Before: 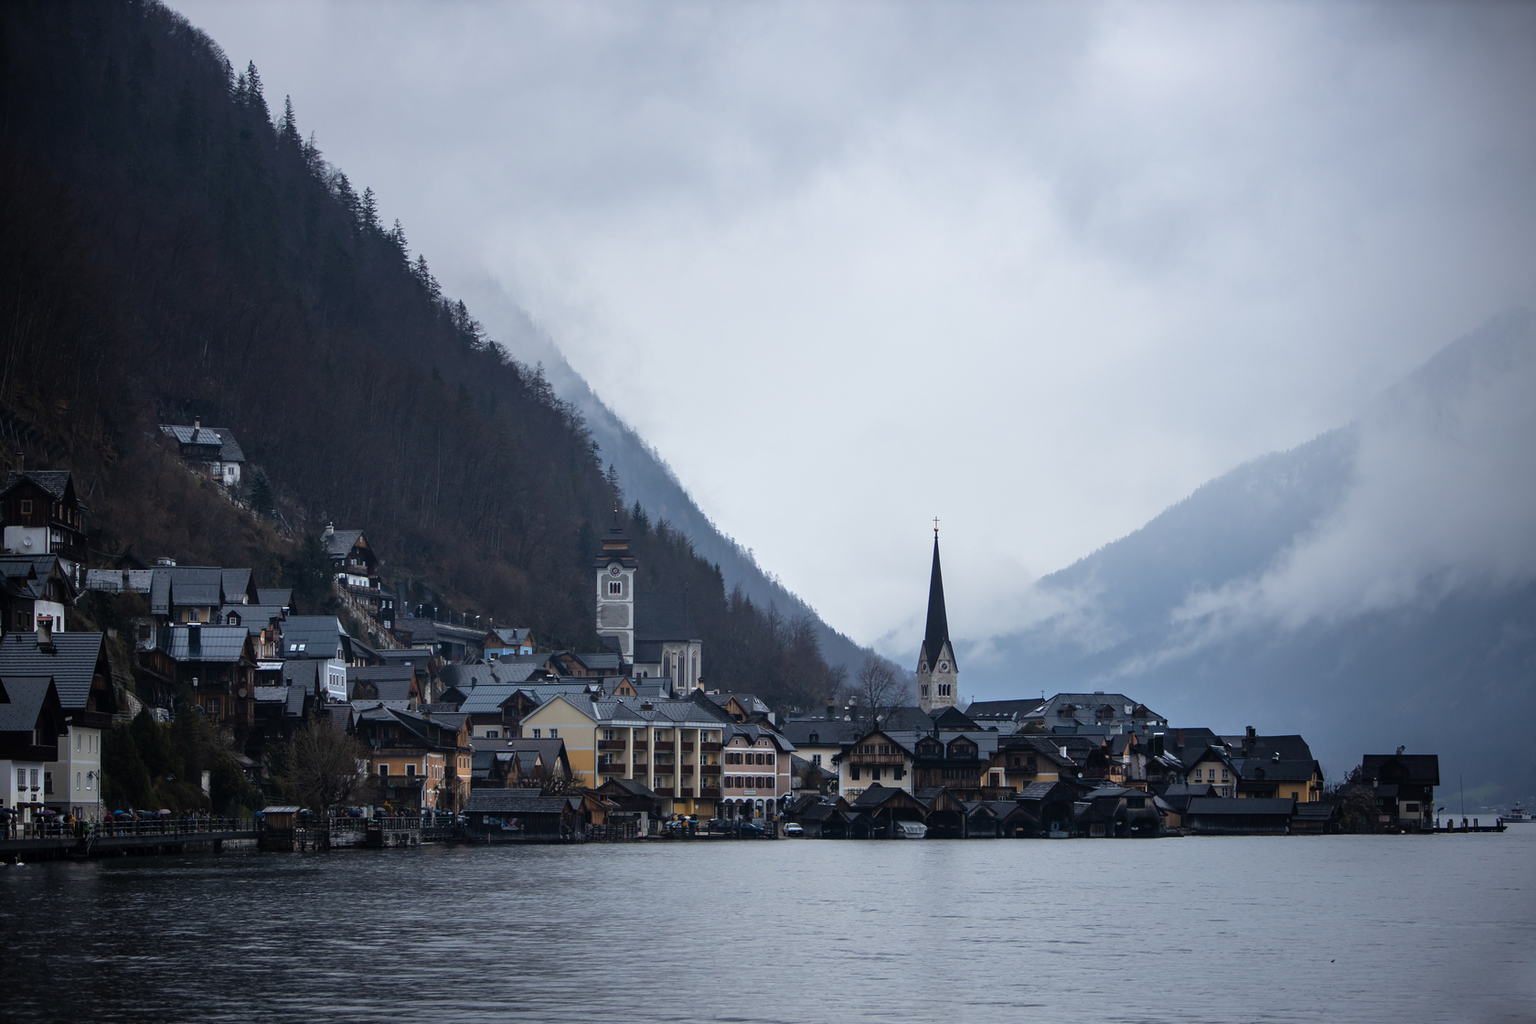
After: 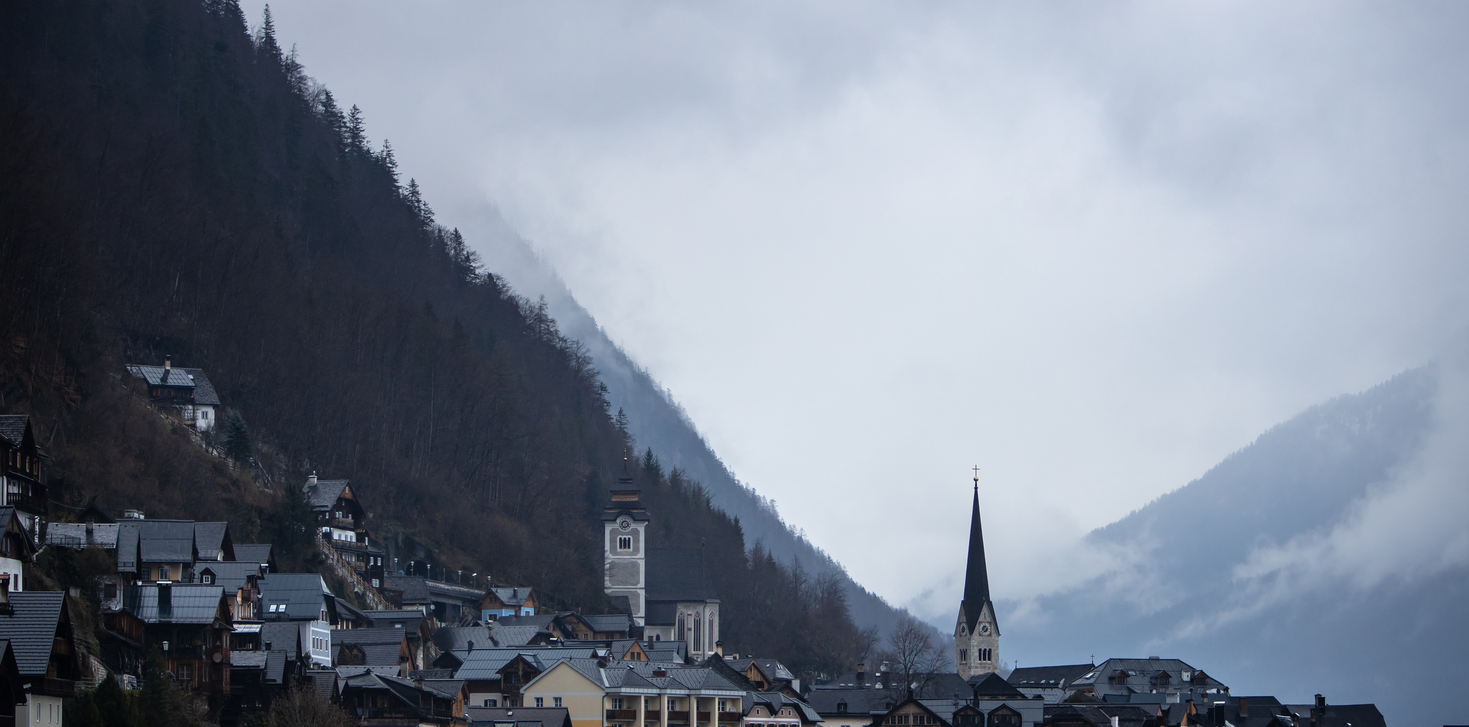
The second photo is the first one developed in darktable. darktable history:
crop: left 2.886%, top 8.981%, right 9.667%, bottom 26.101%
